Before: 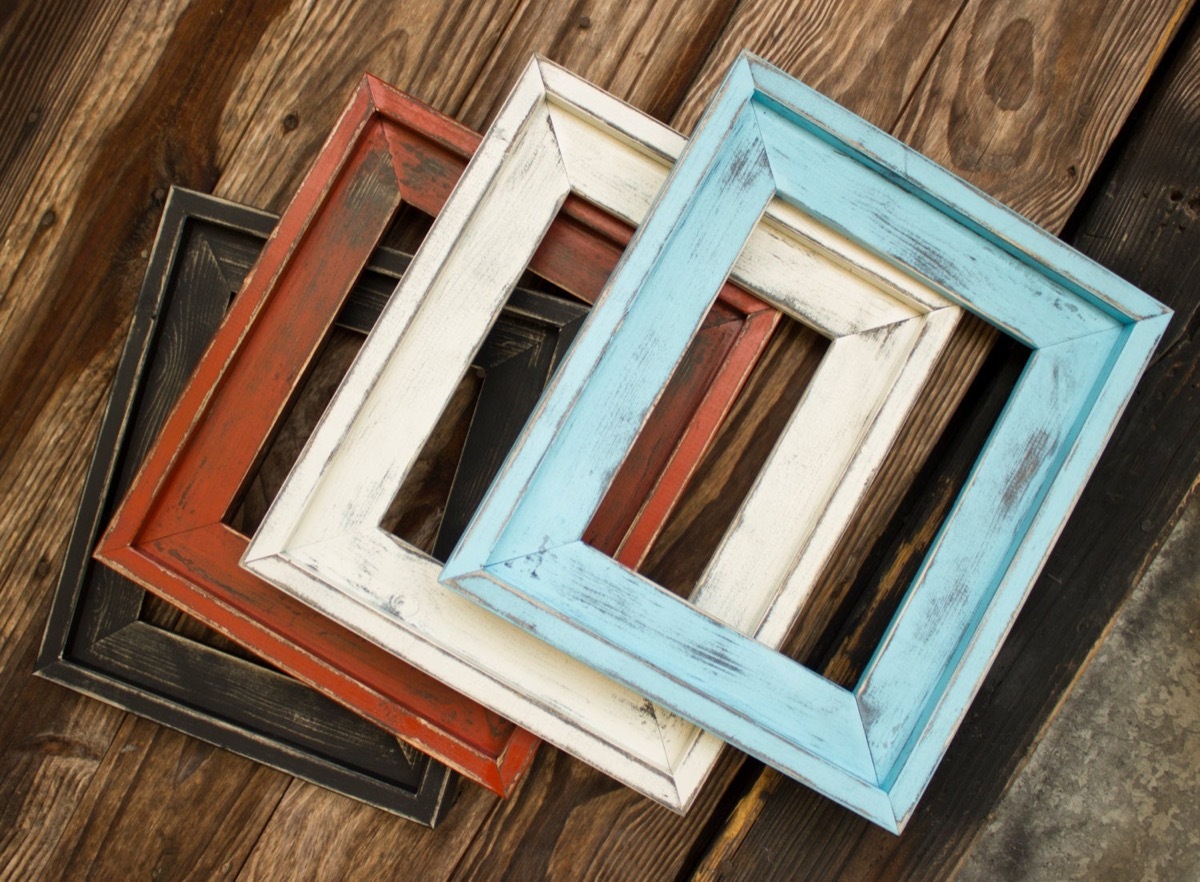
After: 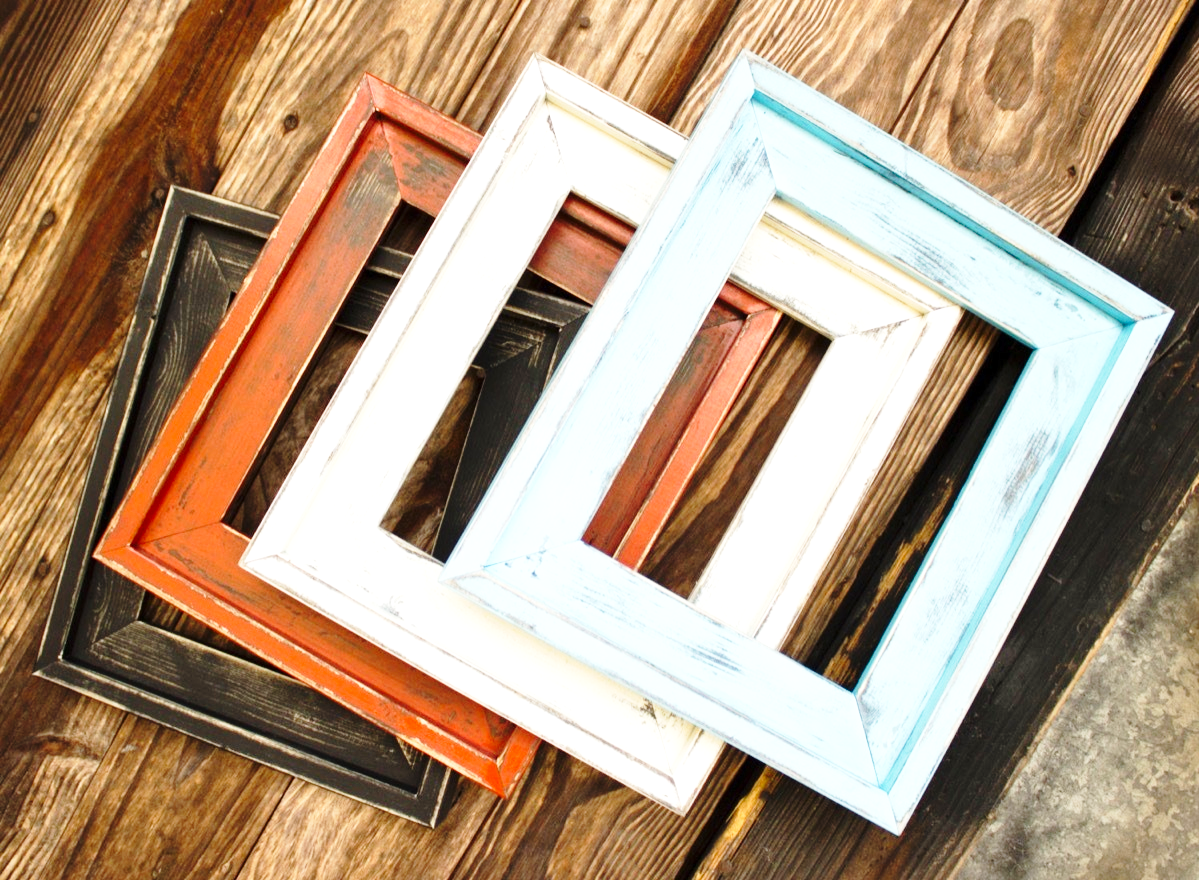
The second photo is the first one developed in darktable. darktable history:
exposure: exposure 0.657 EV, compensate highlight preservation false
base curve: curves: ch0 [(0, 0) (0.028, 0.03) (0.121, 0.232) (0.46, 0.748) (0.859, 0.968) (1, 1)], preserve colors none
crop: top 0.095%, bottom 0.13%
